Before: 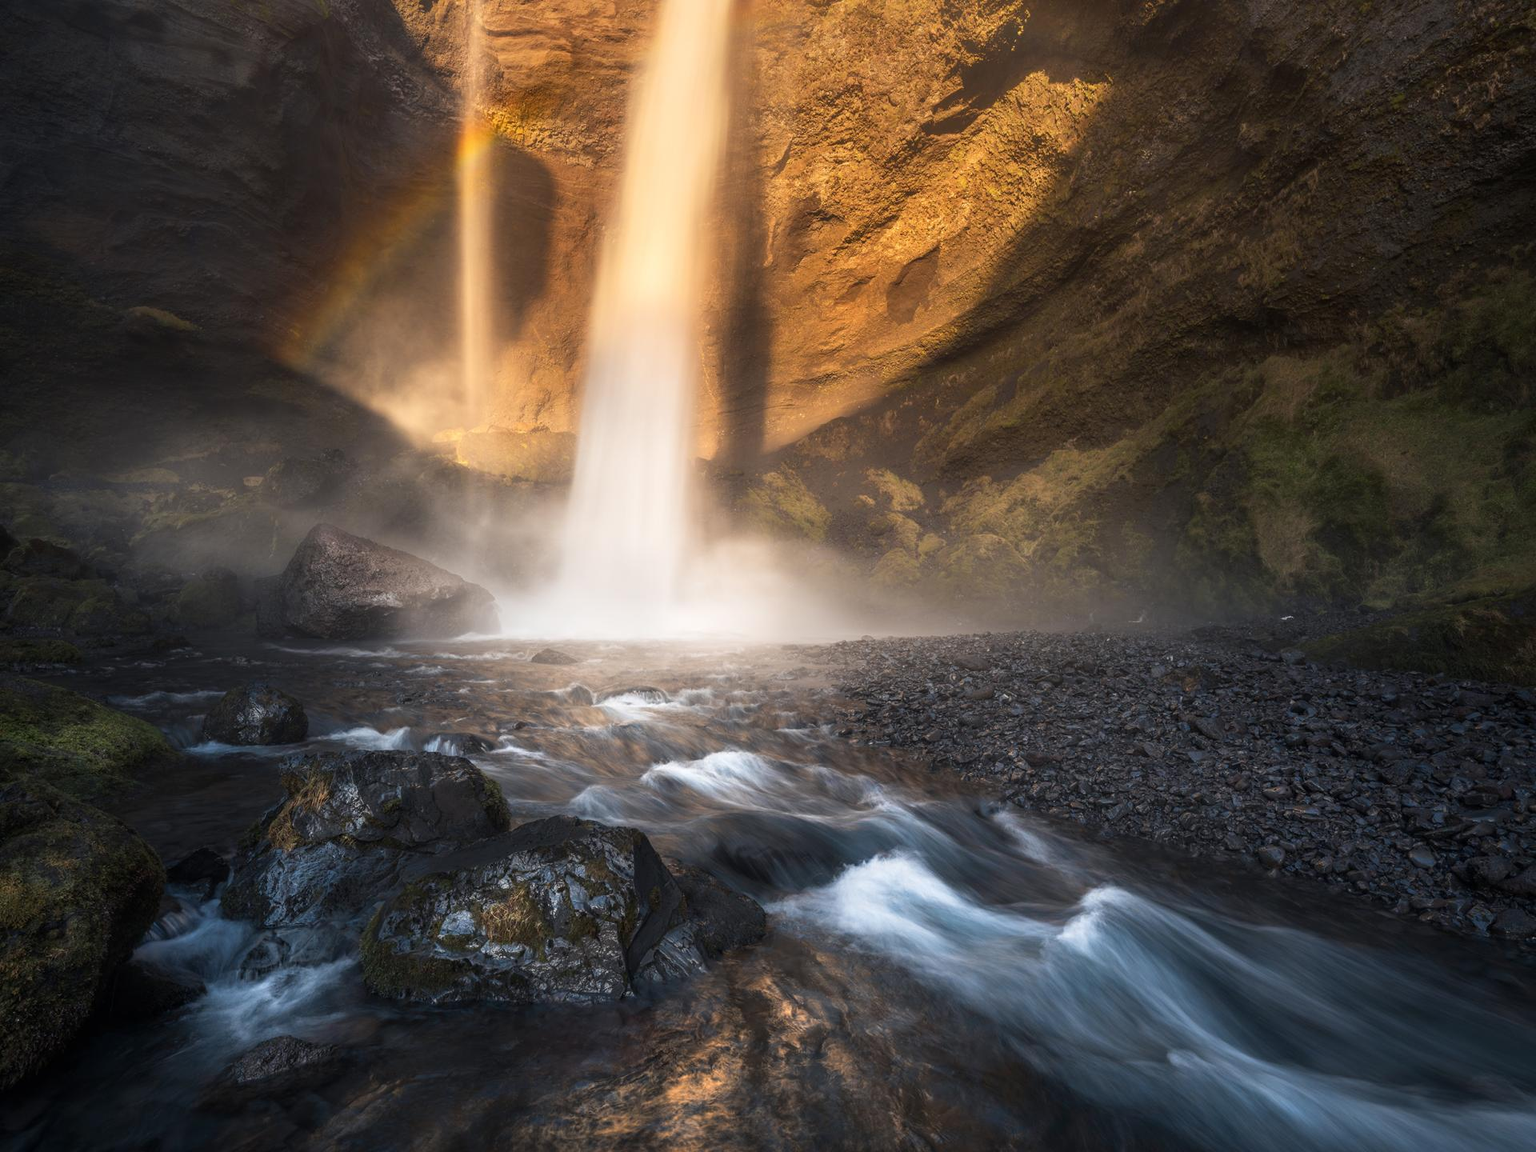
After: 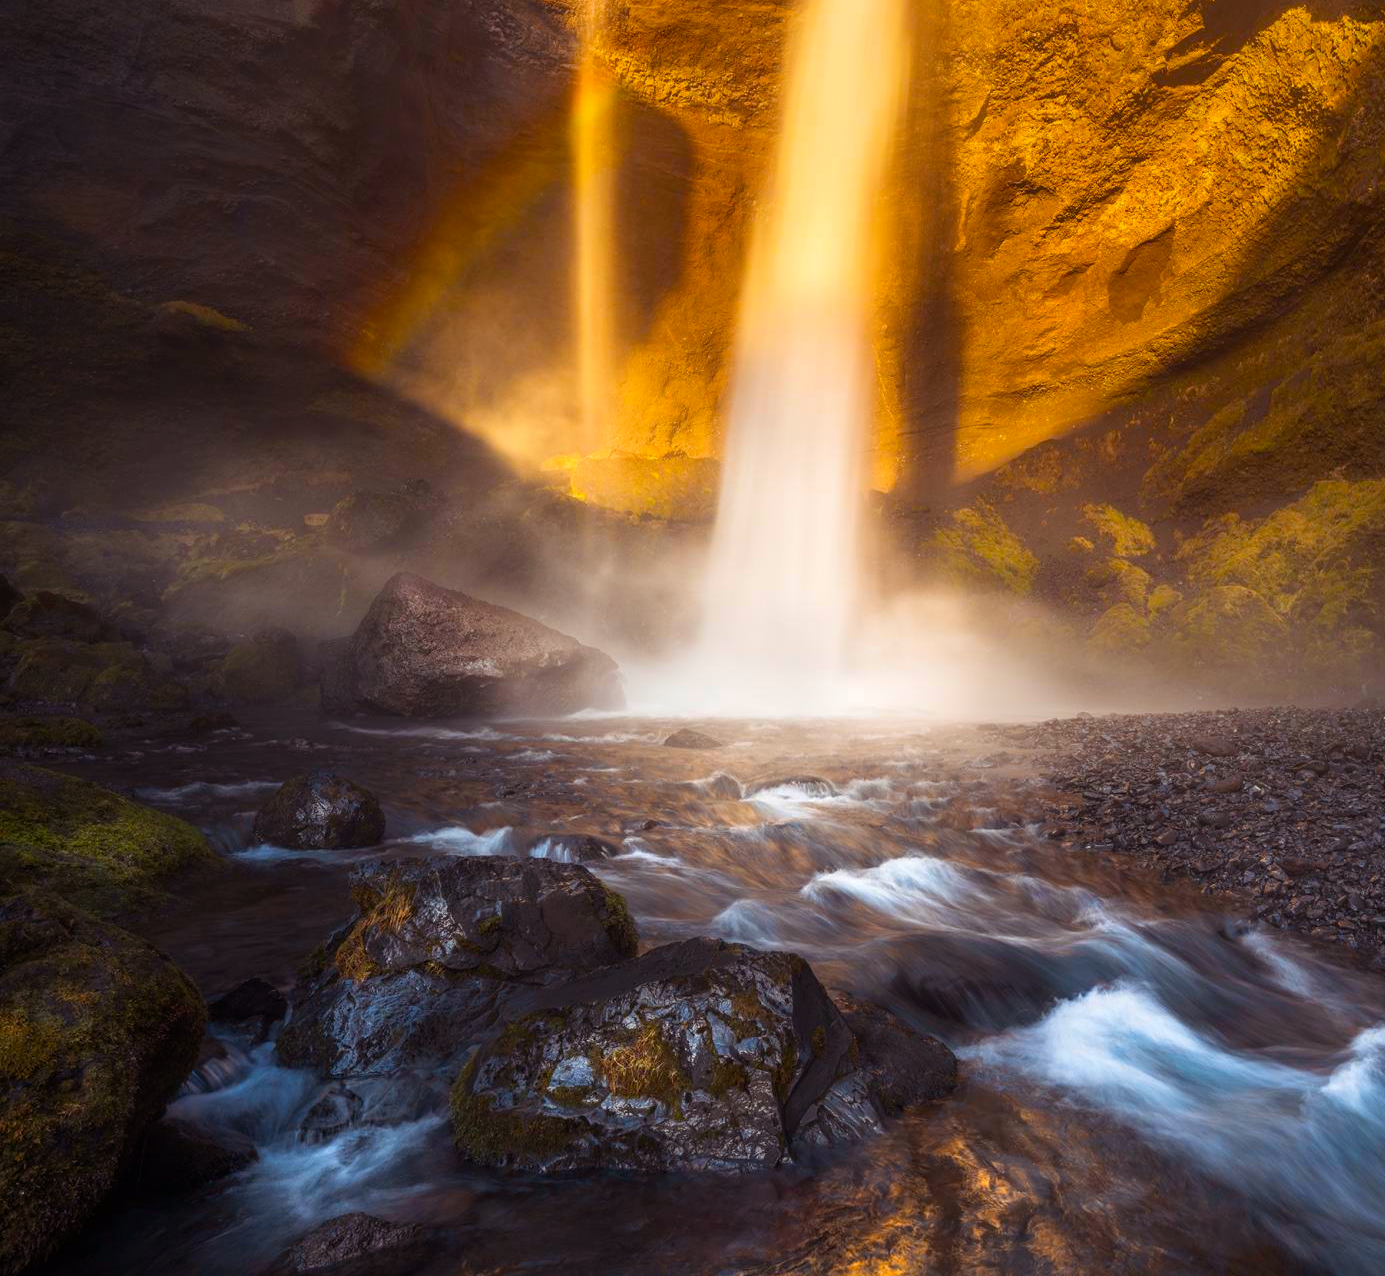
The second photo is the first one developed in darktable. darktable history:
crop: top 5.736%, right 27.841%, bottom 5.621%
color balance rgb: shadows lift › chroma 4.465%, shadows lift › hue 24.63°, power › chroma 0.322%, power › hue 24.5°, linear chroma grading › global chroma 24.711%, perceptual saturation grading › global saturation 25.128%, global vibrance 14.587%
